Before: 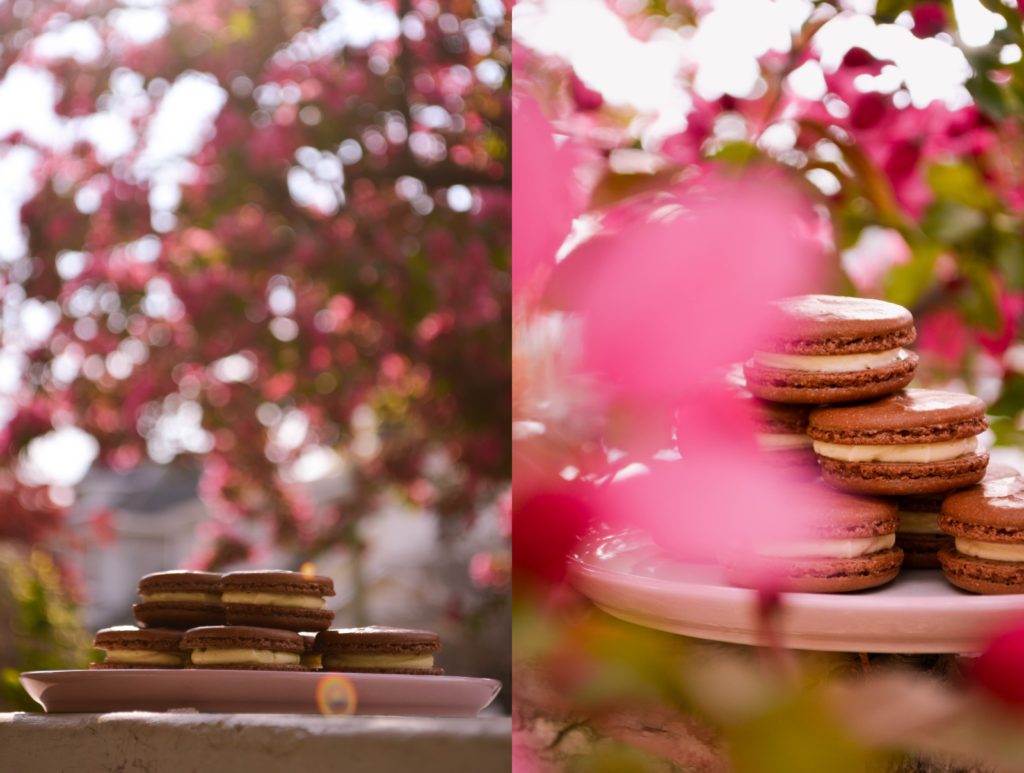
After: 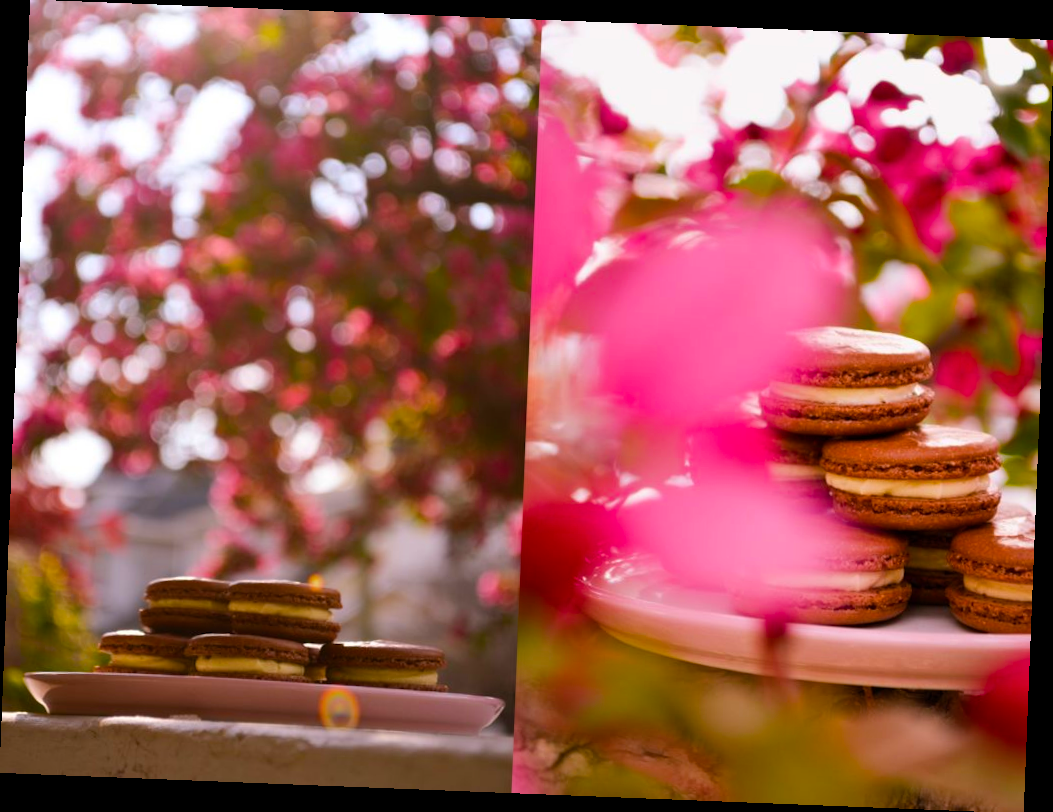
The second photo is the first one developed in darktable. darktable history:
color balance rgb: perceptual saturation grading › global saturation 25%, global vibrance 20%
rotate and perspective: rotation 2.27°, automatic cropping off
